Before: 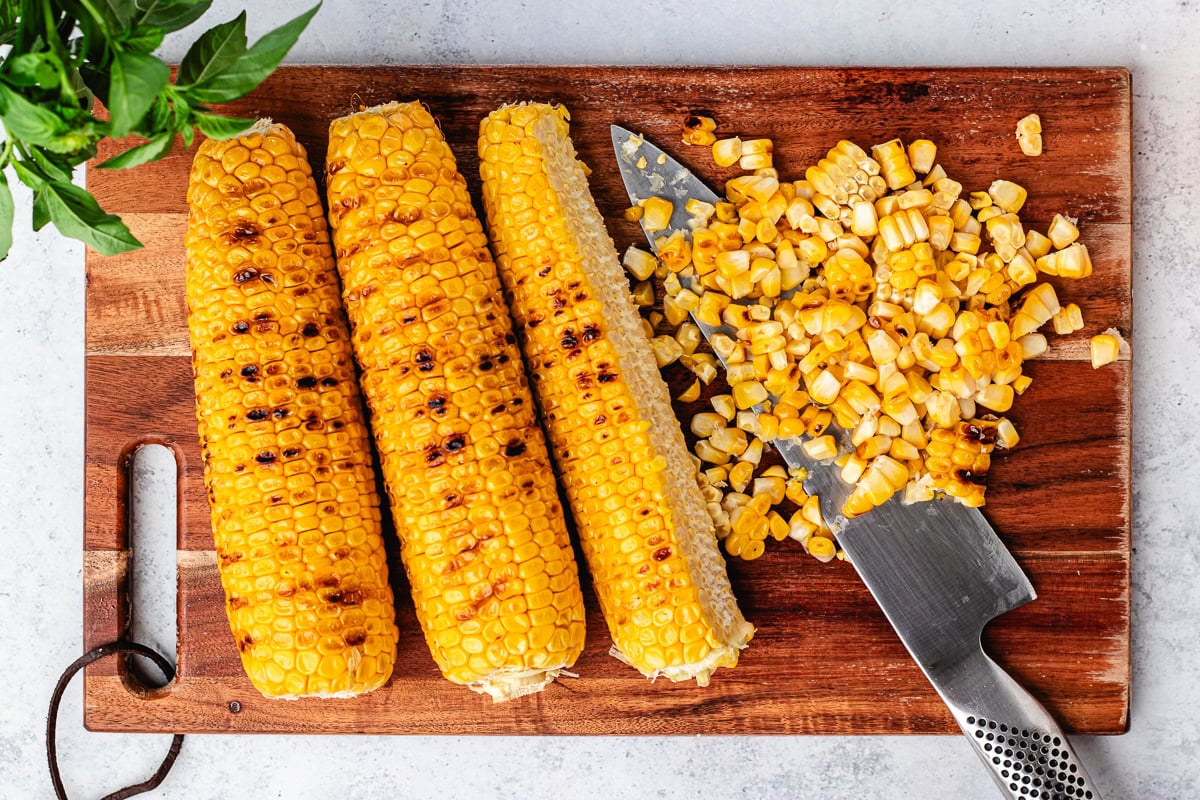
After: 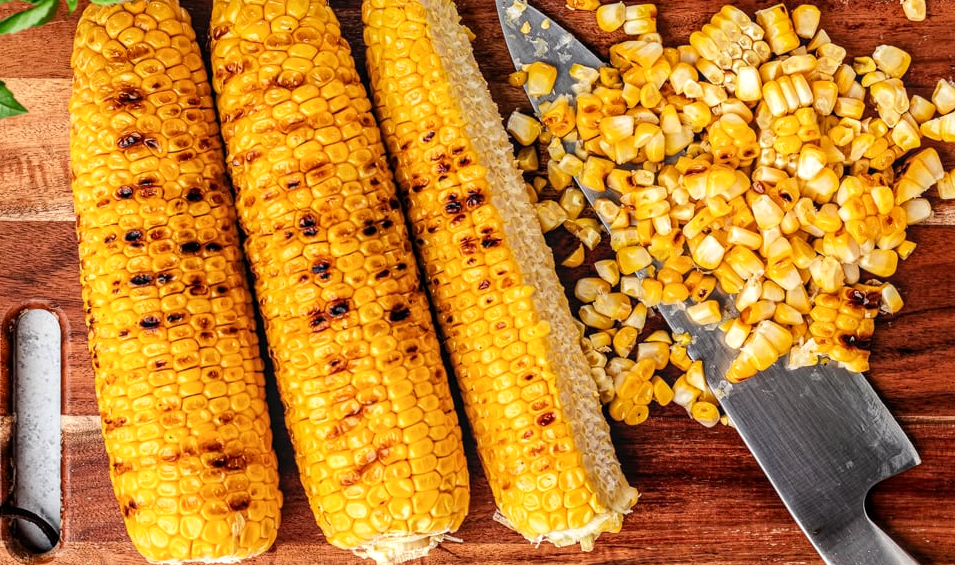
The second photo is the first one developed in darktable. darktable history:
local contrast: on, module defaults
crop: left 9.689%, top 16.951%, right 10.718%, bottom 12.321%
shadows and highlights: radius 91.34, shadows -14.74, white point adjustment 0.228, highlights 33.11, compress 48.31%, soften with gaussian
tone equalizer: mask exposure compensation -0.493 EV
